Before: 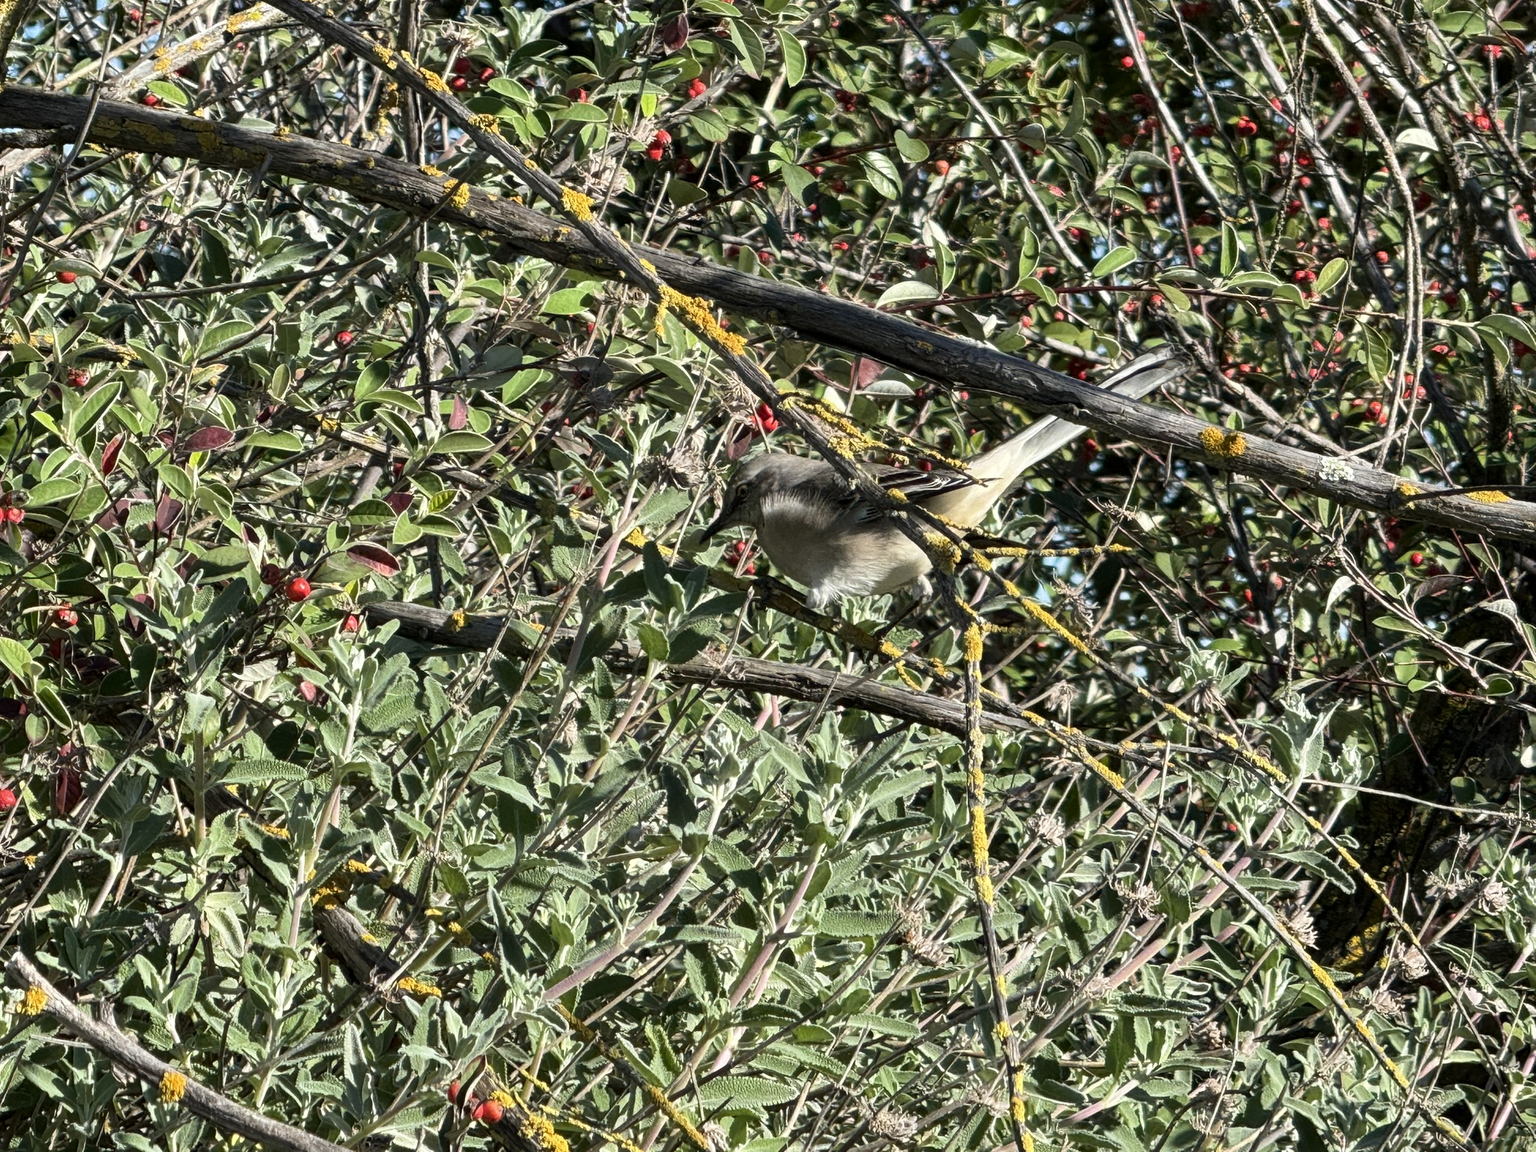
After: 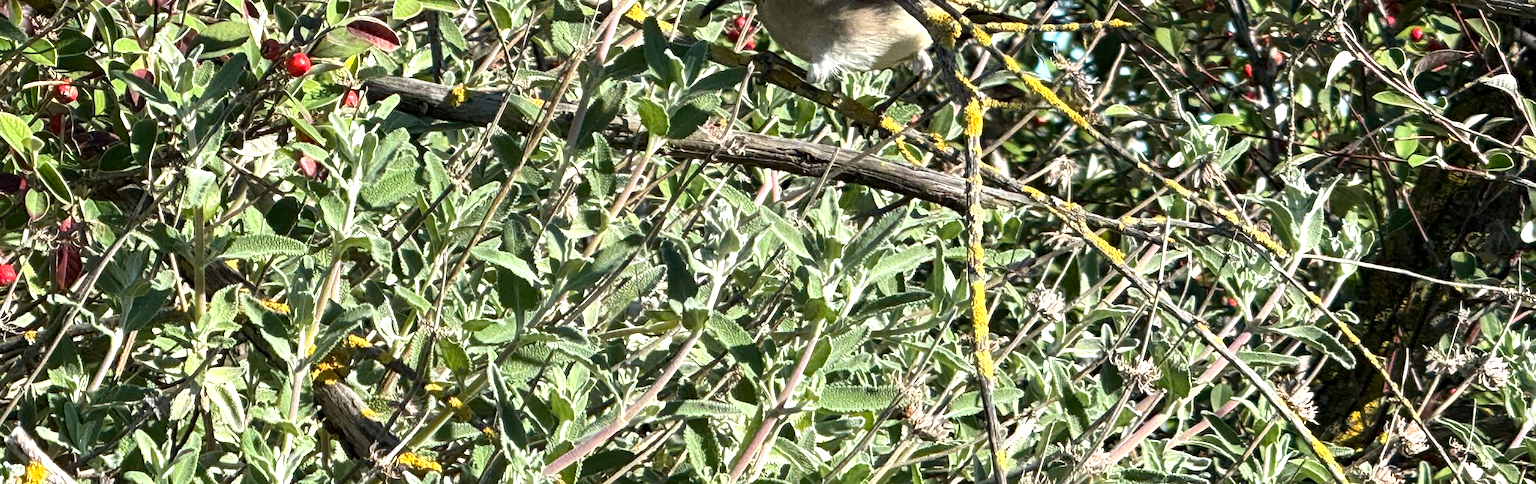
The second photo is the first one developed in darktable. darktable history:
haze removal: compatibility mode true, adaptive false
exposure: exposure 0.605 EV, compensate exposure bias true, compensate highlight preservation false
crop: top 45.633%, bottom 12.289%
